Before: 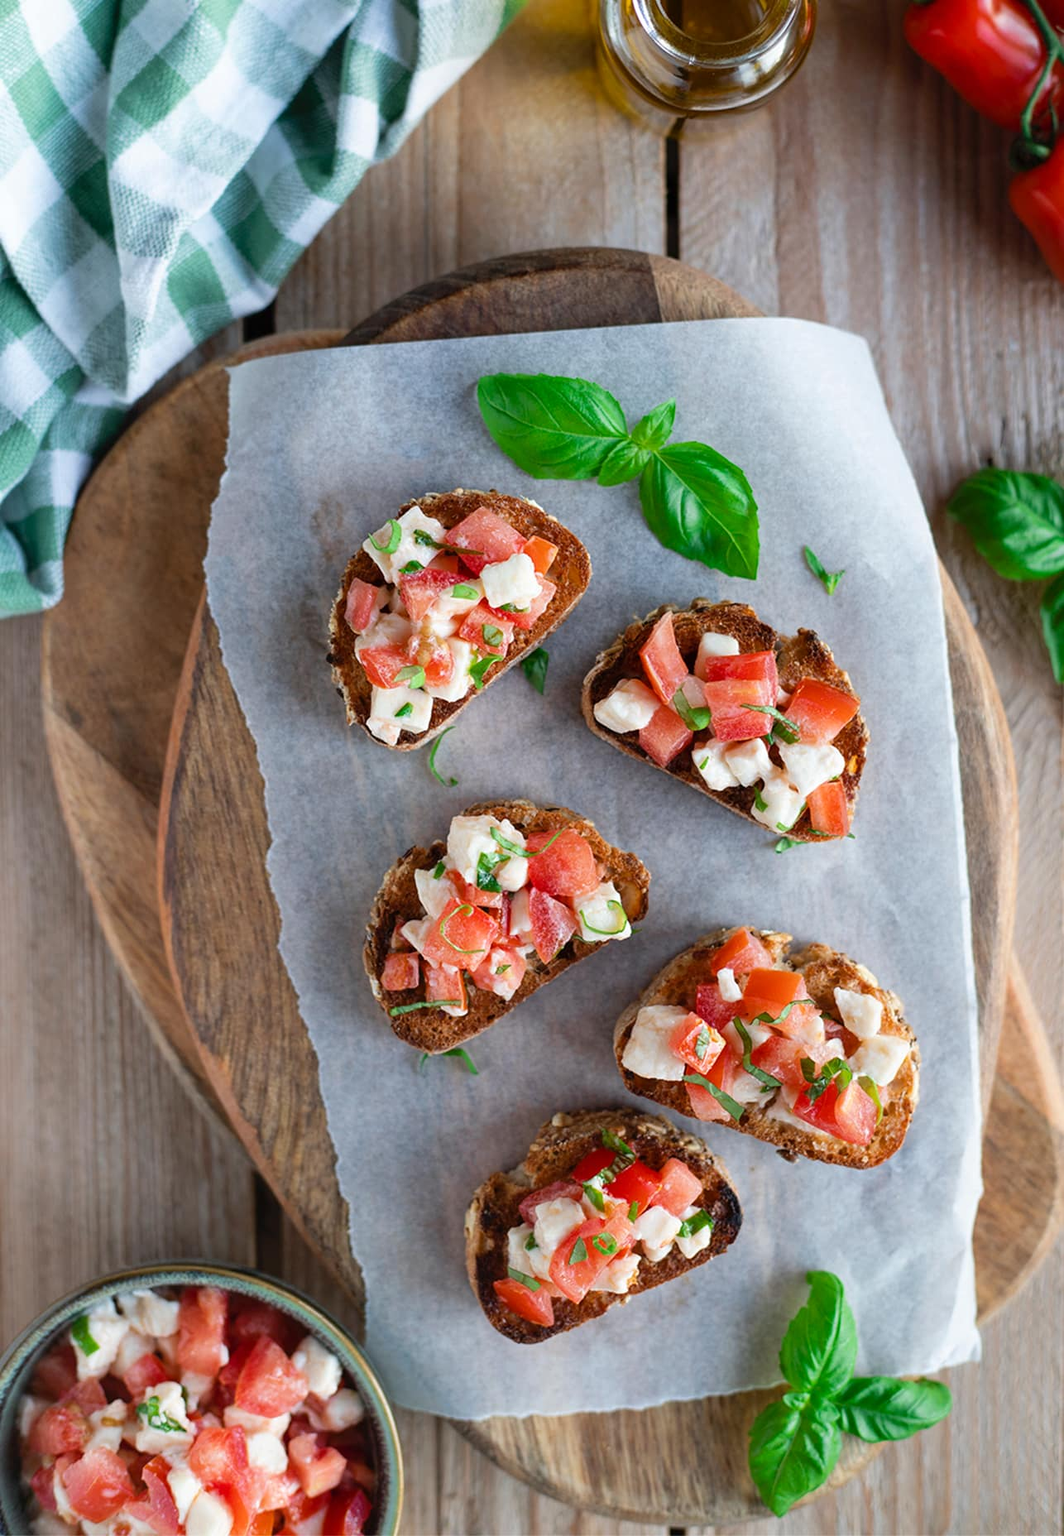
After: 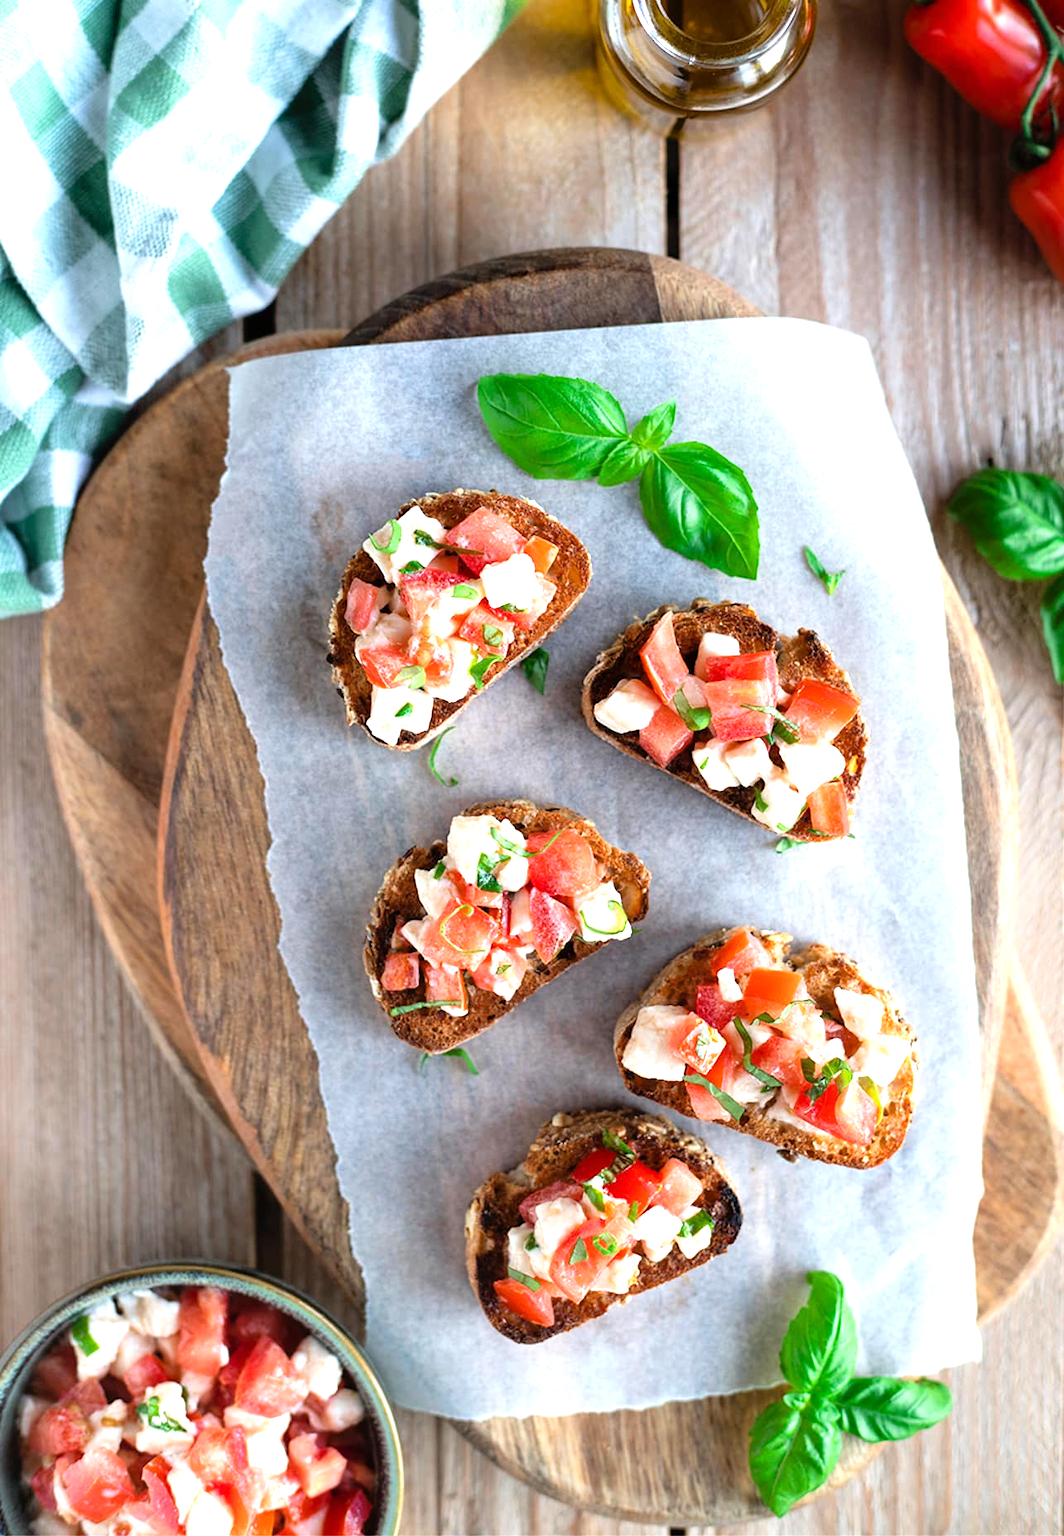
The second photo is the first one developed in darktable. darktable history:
tone equalizer: -8 EV -0.725 EV, -7 EV -0.686 EV, -6 EV -0.6 EV, -5 EV -0.373 EV, -3 EV 0.394 EV, -2 EV 0.6 EV, -1 EV 0.696 EV, +0 EV 0.774 EV
exposure: exposure 0.131 EV, compensate exposure bias true, compensate highlight preservation false
